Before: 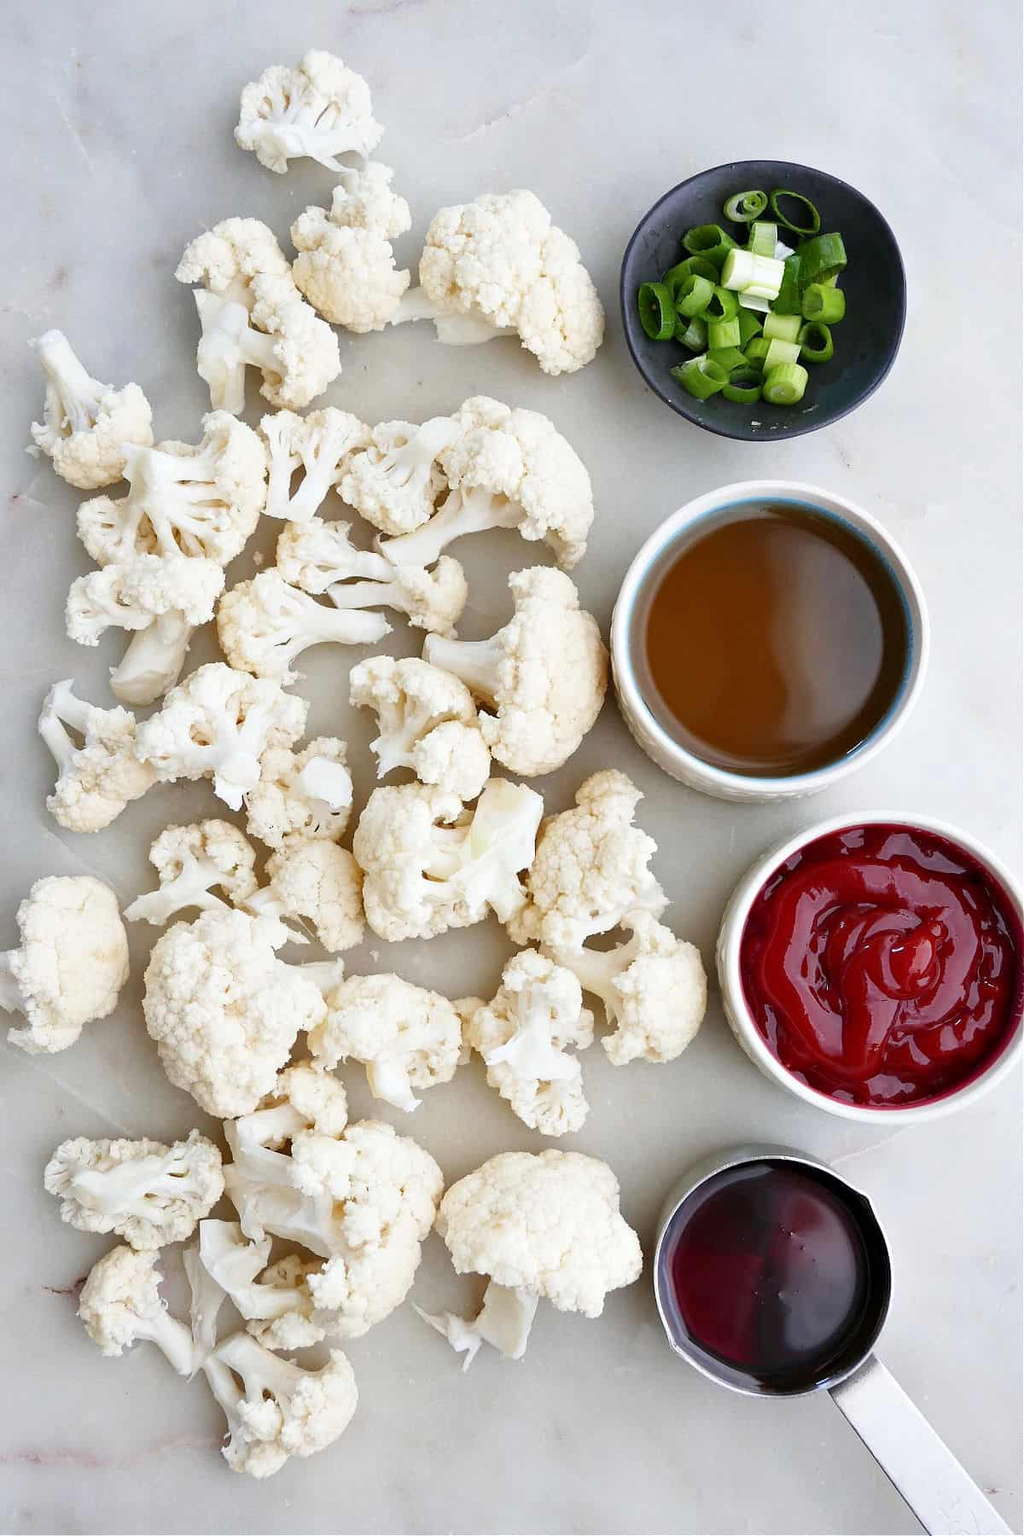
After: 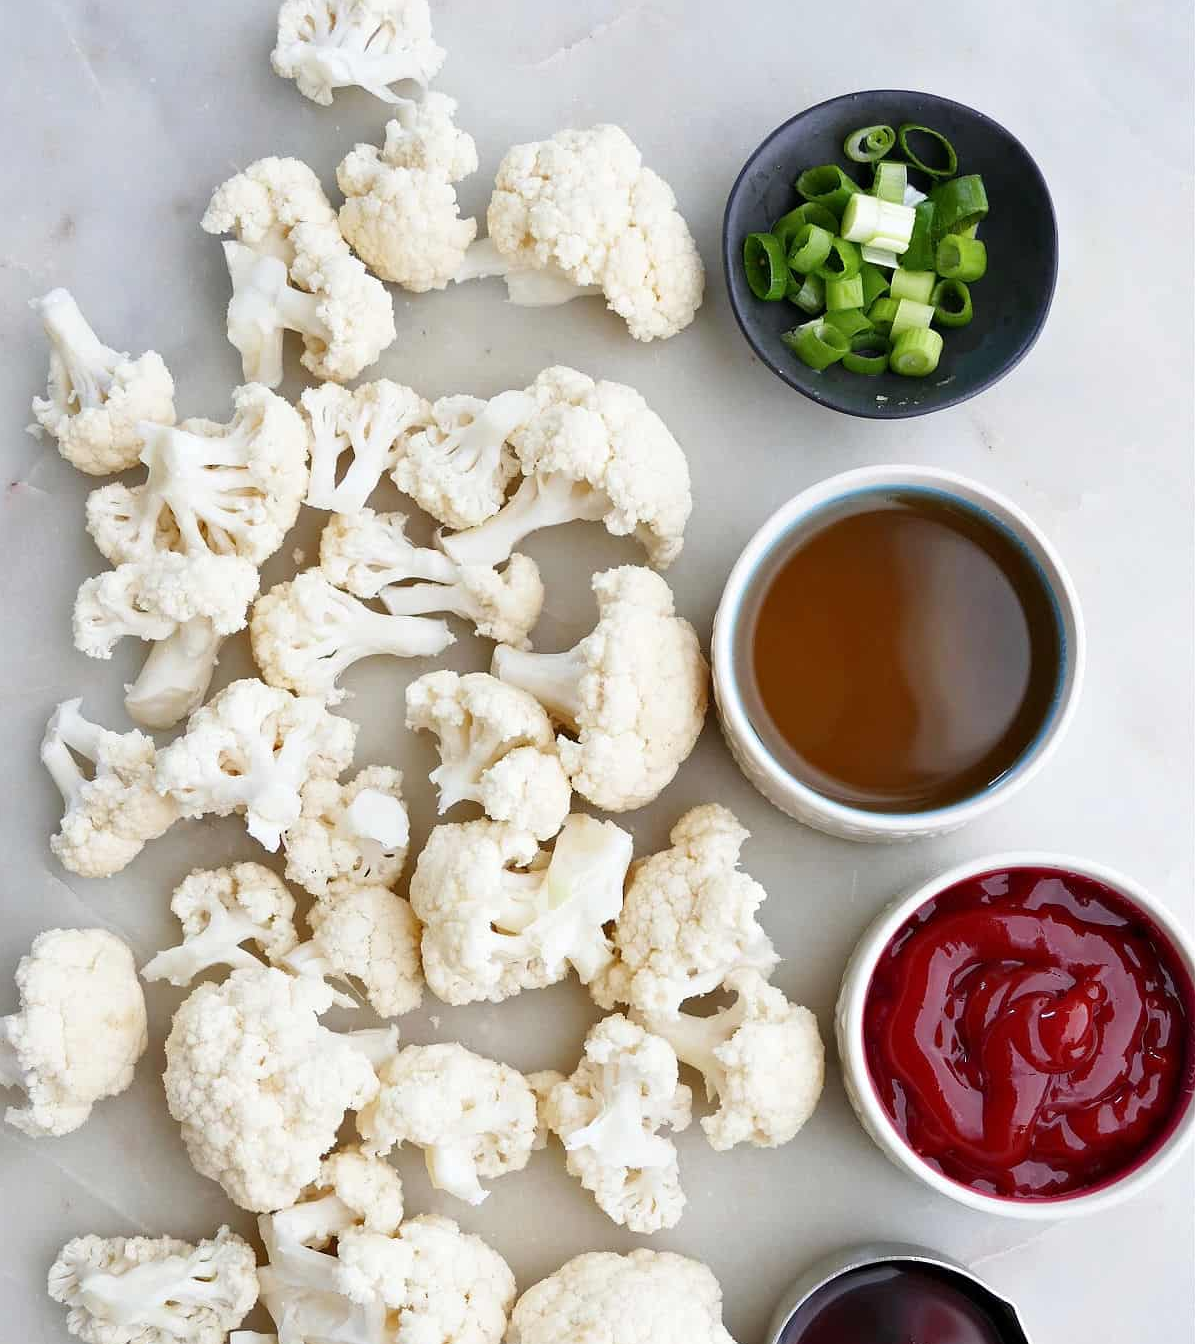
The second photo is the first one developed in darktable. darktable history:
white balance: emerald 1
crop: left 0.387%, top 5.469%, bottom 19.809%
